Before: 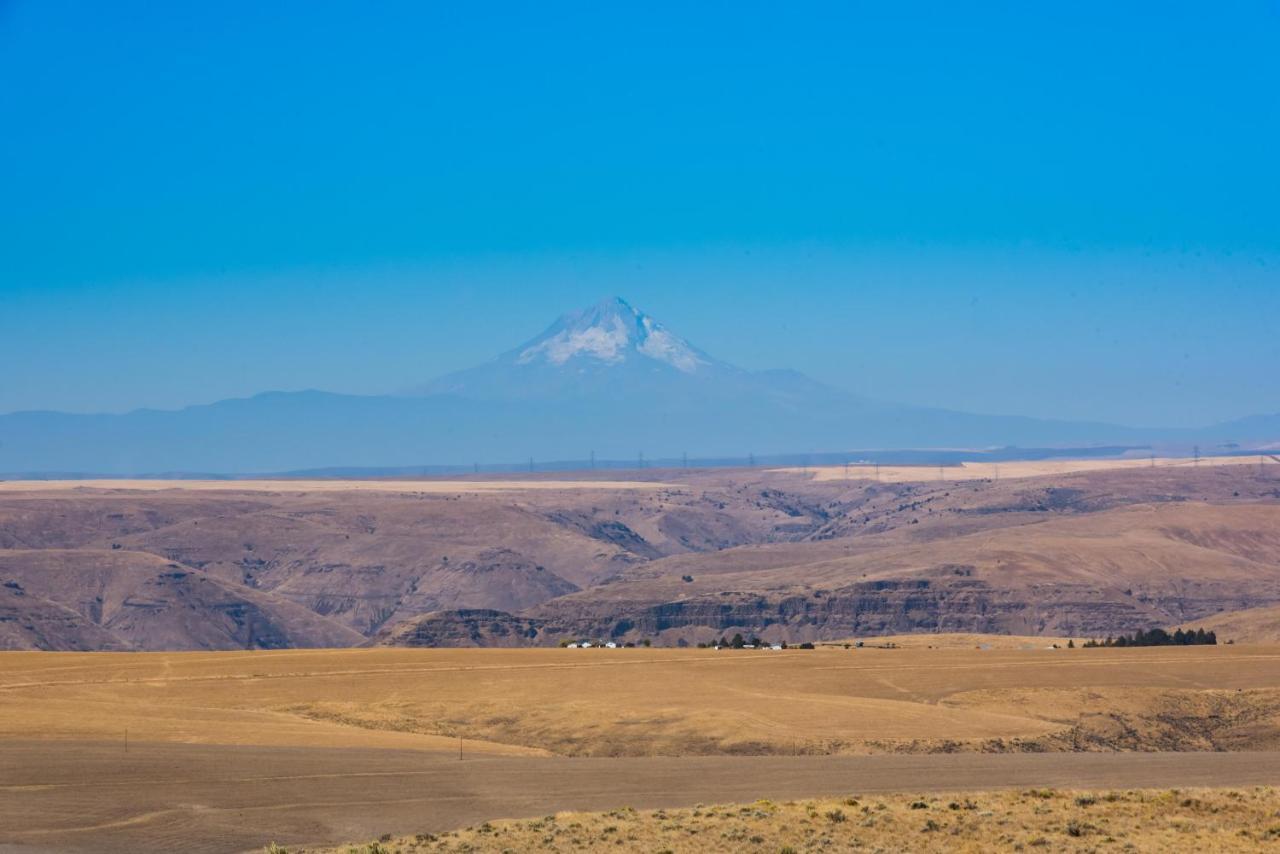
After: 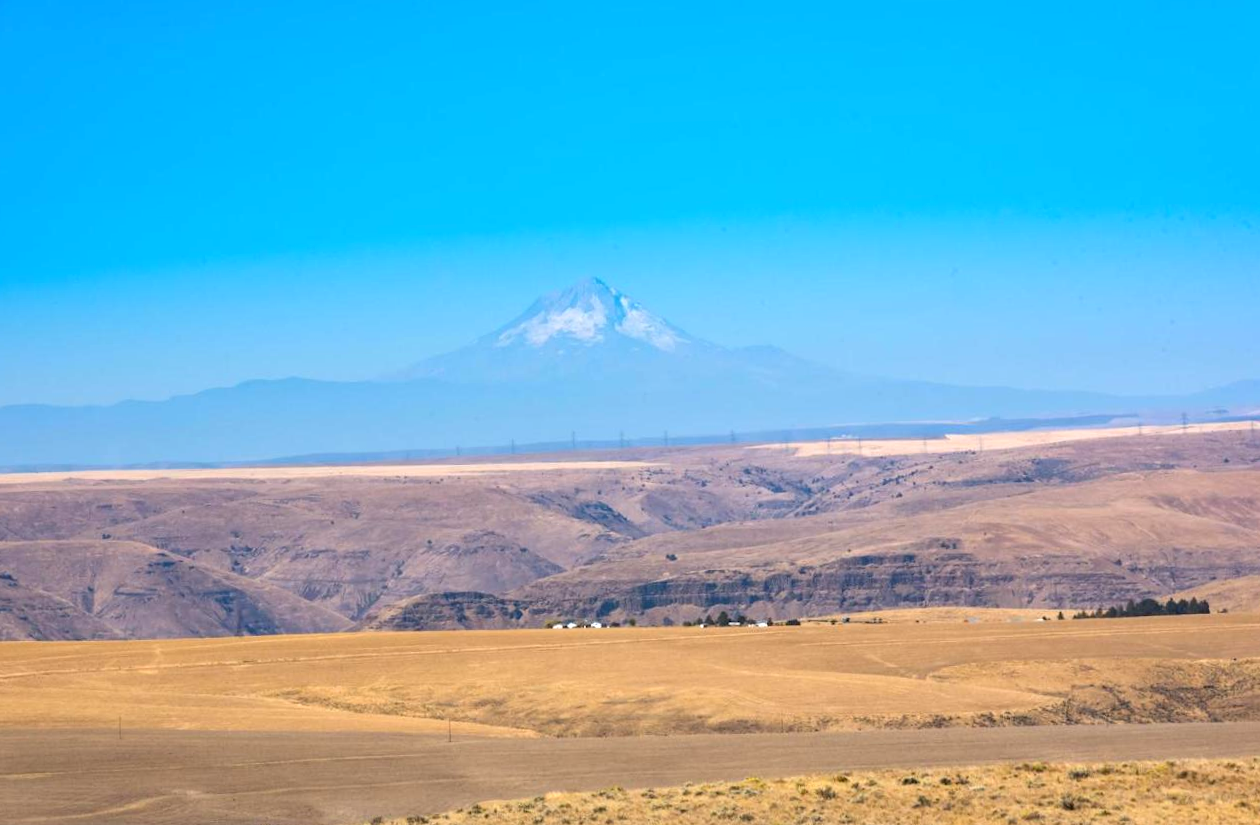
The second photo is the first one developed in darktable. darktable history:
rotate and perspective: rotation -1.32°, lens shift (horizontal) -0.031, crop left 0.015, crop right 0.985, crop top 0.047, crop bottom 0.982
exposure: black level correction 0, exposure 0.7 EV, compensate exposure bias true, compensate highlight preservation false
